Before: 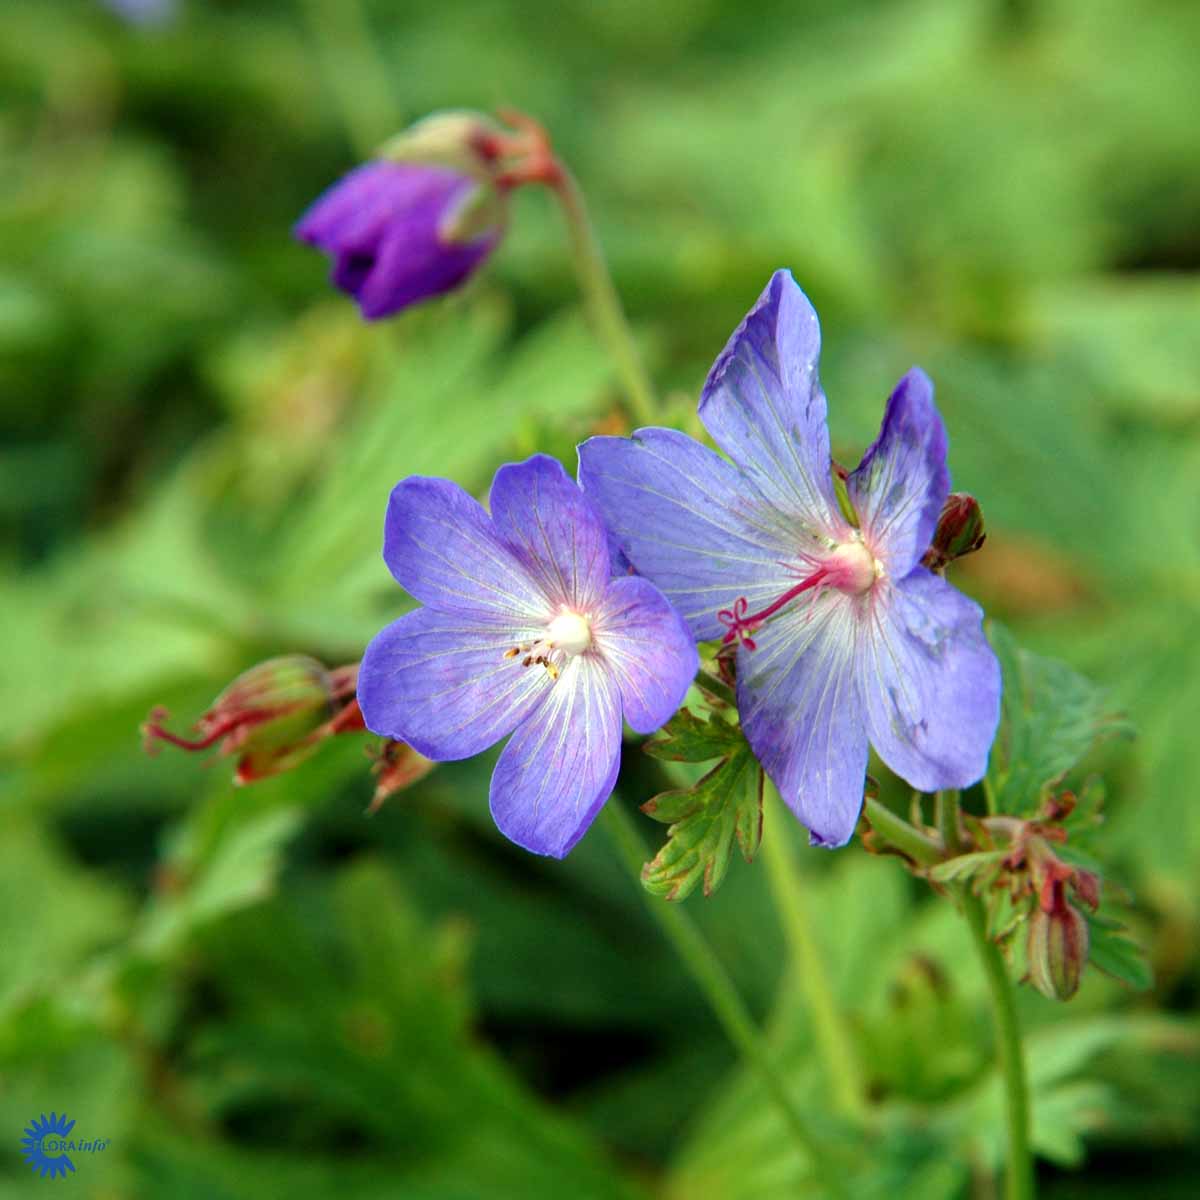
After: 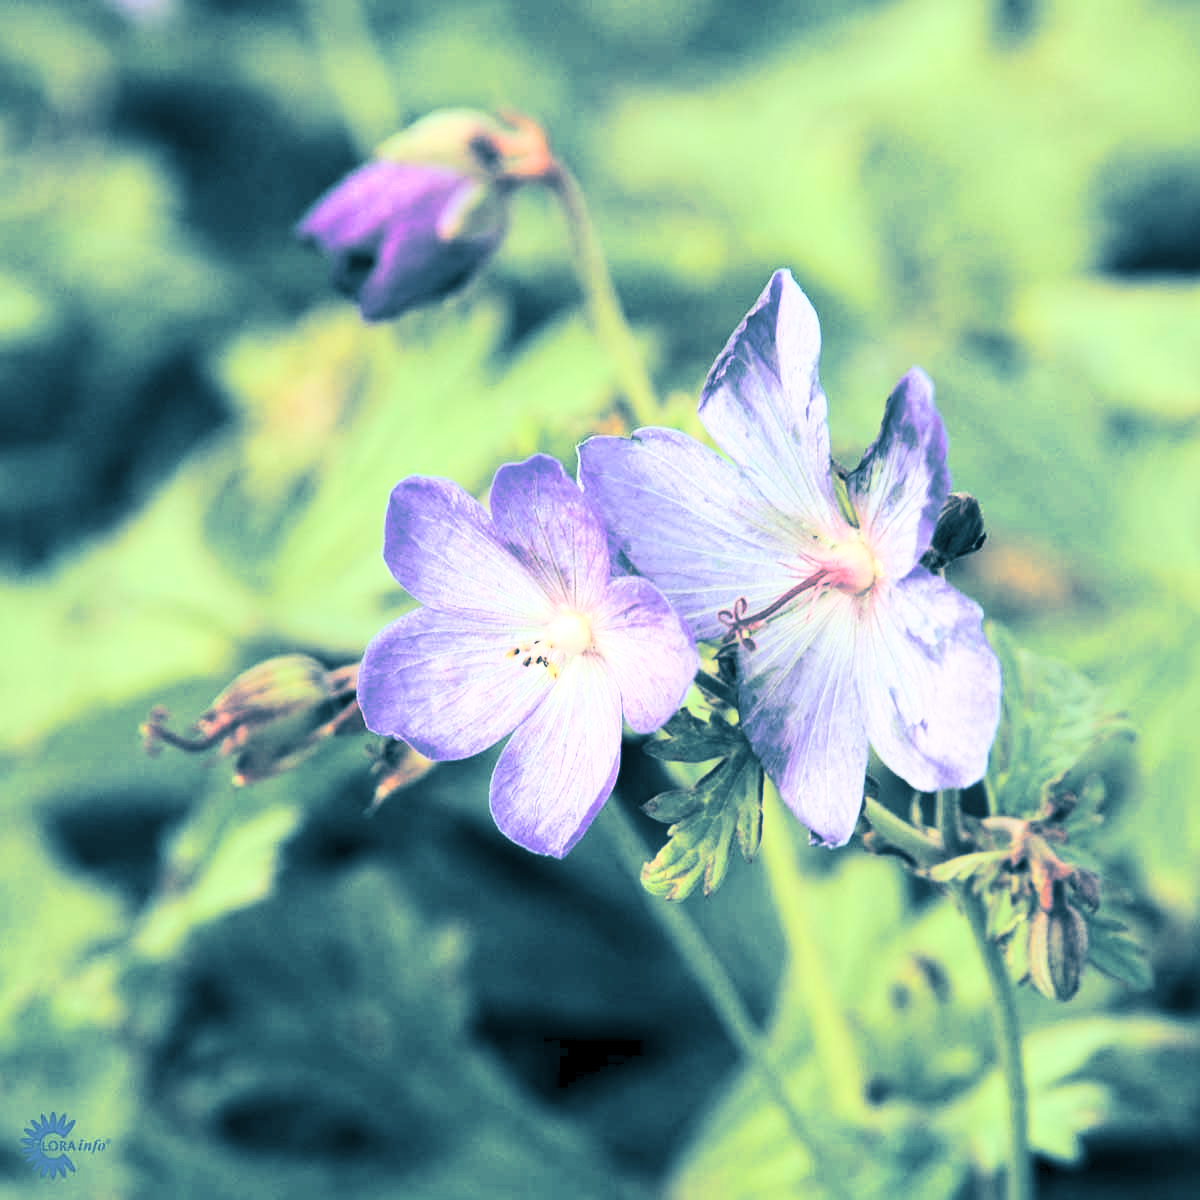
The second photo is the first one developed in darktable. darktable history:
contrast brightness saturation: contrast 0.43, brightness 0.56, saturation -0.19
split-toning: shadows › hue 212.4°, balance -70
